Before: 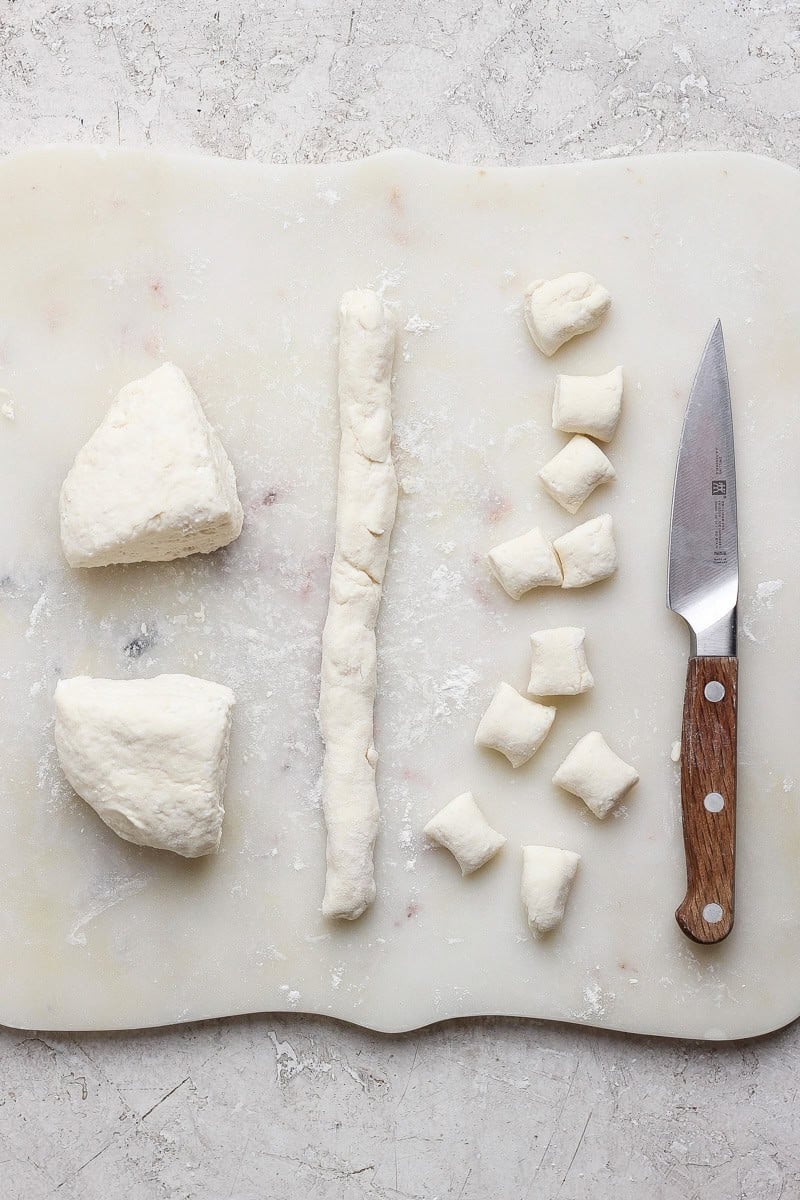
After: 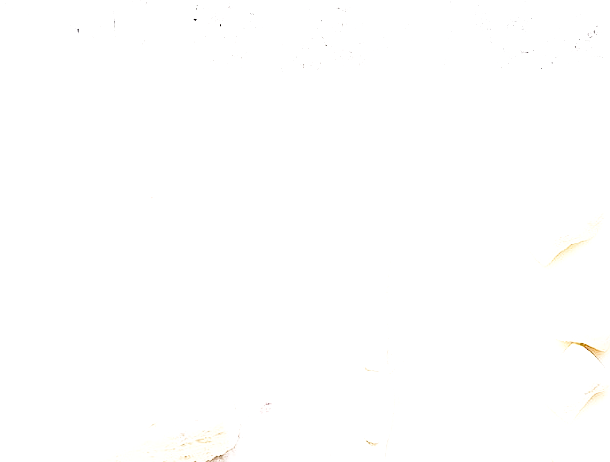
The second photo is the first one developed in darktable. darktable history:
sharpen: amount 0.497
base curve: curves: ch0 [(0, 0) (0.028, 0.03) (0.121, 0.232) (0.46, 0.748) (0.859, 0.968) (1, 1)], preserve colors none
crop: left 0.507%, top 7.63%, right 23.197%, bottom 53.817%
exposure: black level correction 0, exposure 1.744 EV, compensate highlight preservation false
